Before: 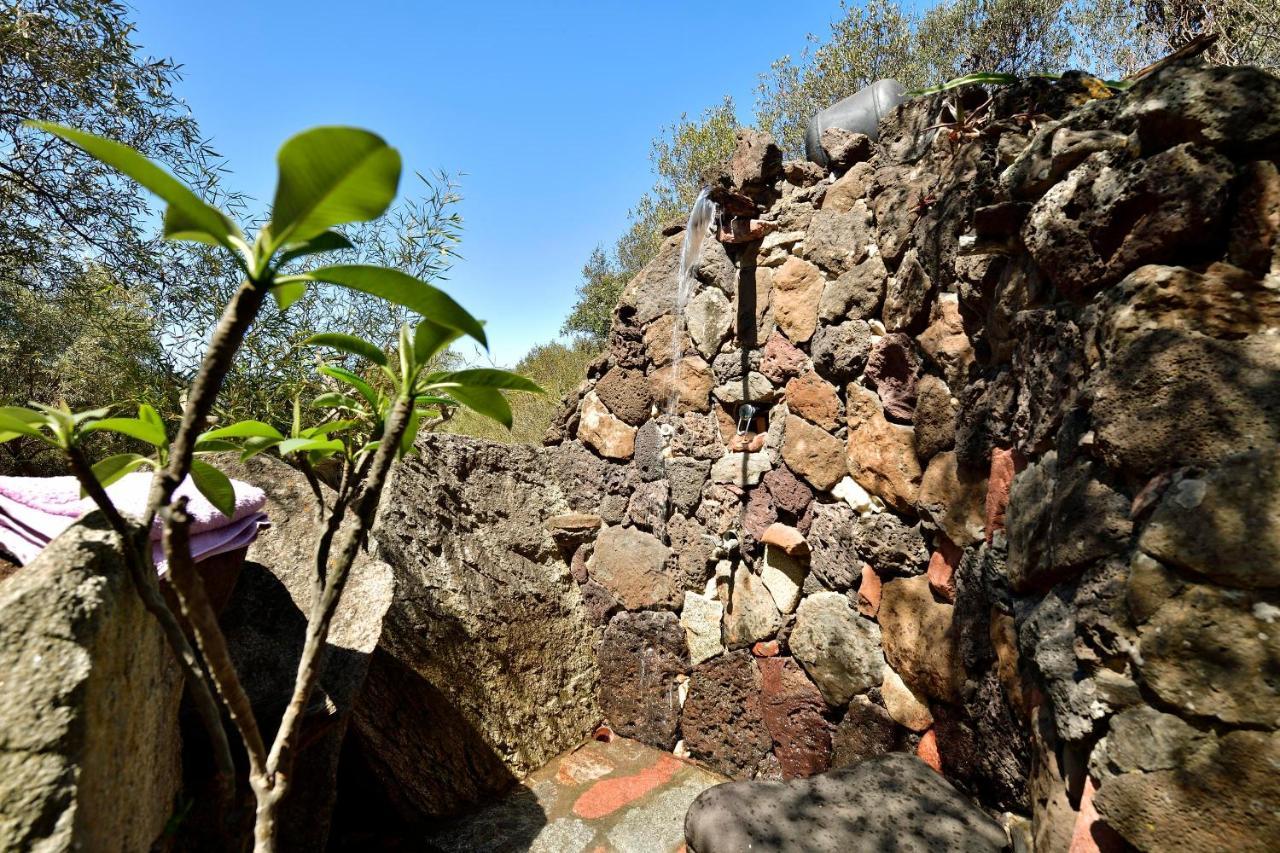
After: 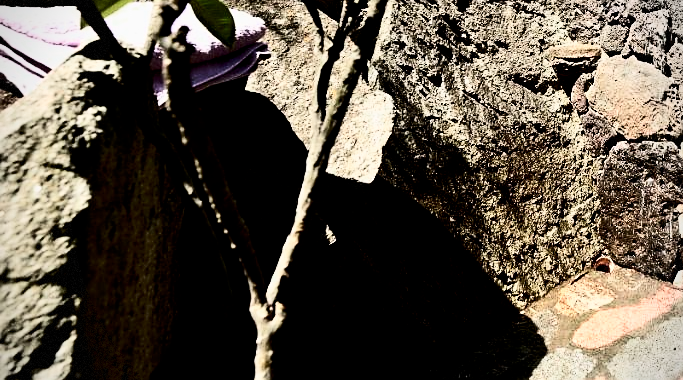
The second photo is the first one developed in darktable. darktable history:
vignetting: brightness -0.446, saturation -0.69, dithering 8-bit output
exposure: compensate highlight preservation false
contrast brightness saturation: contrast 0.49, saturation -0.101
filmic rgb: black relative exposure -3.94 EV, white relative exposure 3.16 EV, hardness 2.87, iterations of high-quality reconstruction 0
color zones: curves: ch0 [(0, 0.465) (0.092, 0.596) (0.289, 0.464) (0.429, 0.453) (0.571, 0.464) (0.714, 0.455) (0.857, 0.462) (1, 0.465)]
sharpen: radius 0.975, amount 0.61
crop and rotate: top 55.178%, right 46.594%, bottom 0.22%
